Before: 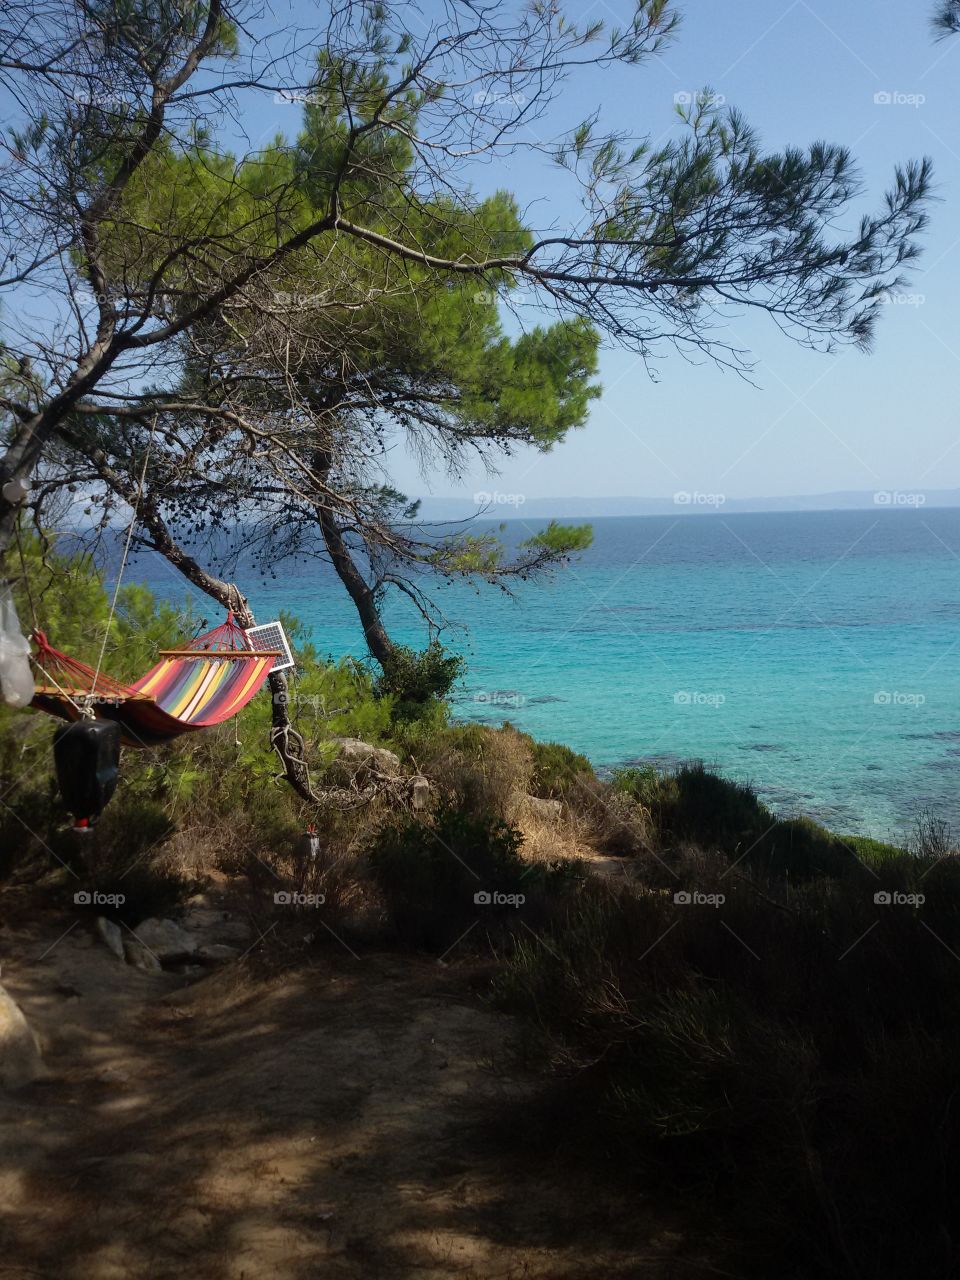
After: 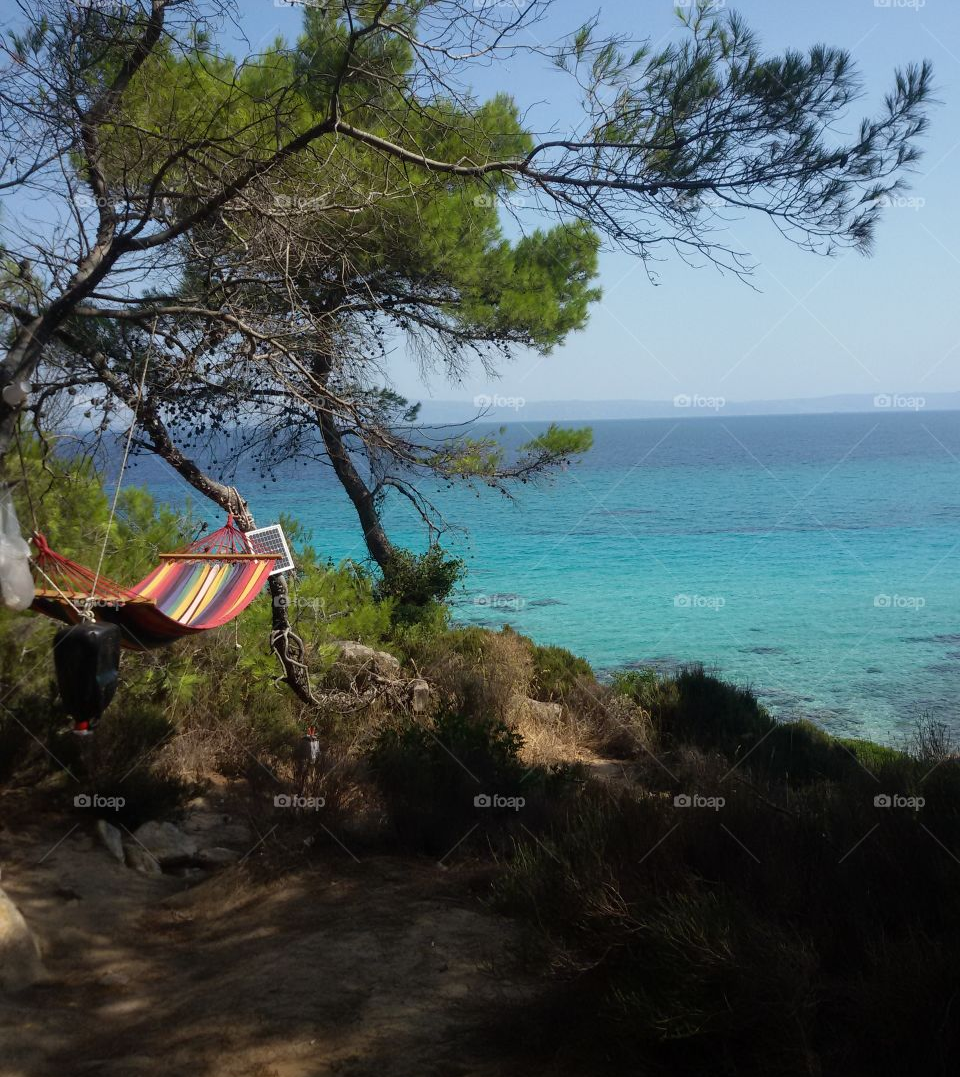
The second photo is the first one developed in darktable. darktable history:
crop: top 7.581%, bottom 8.249%
